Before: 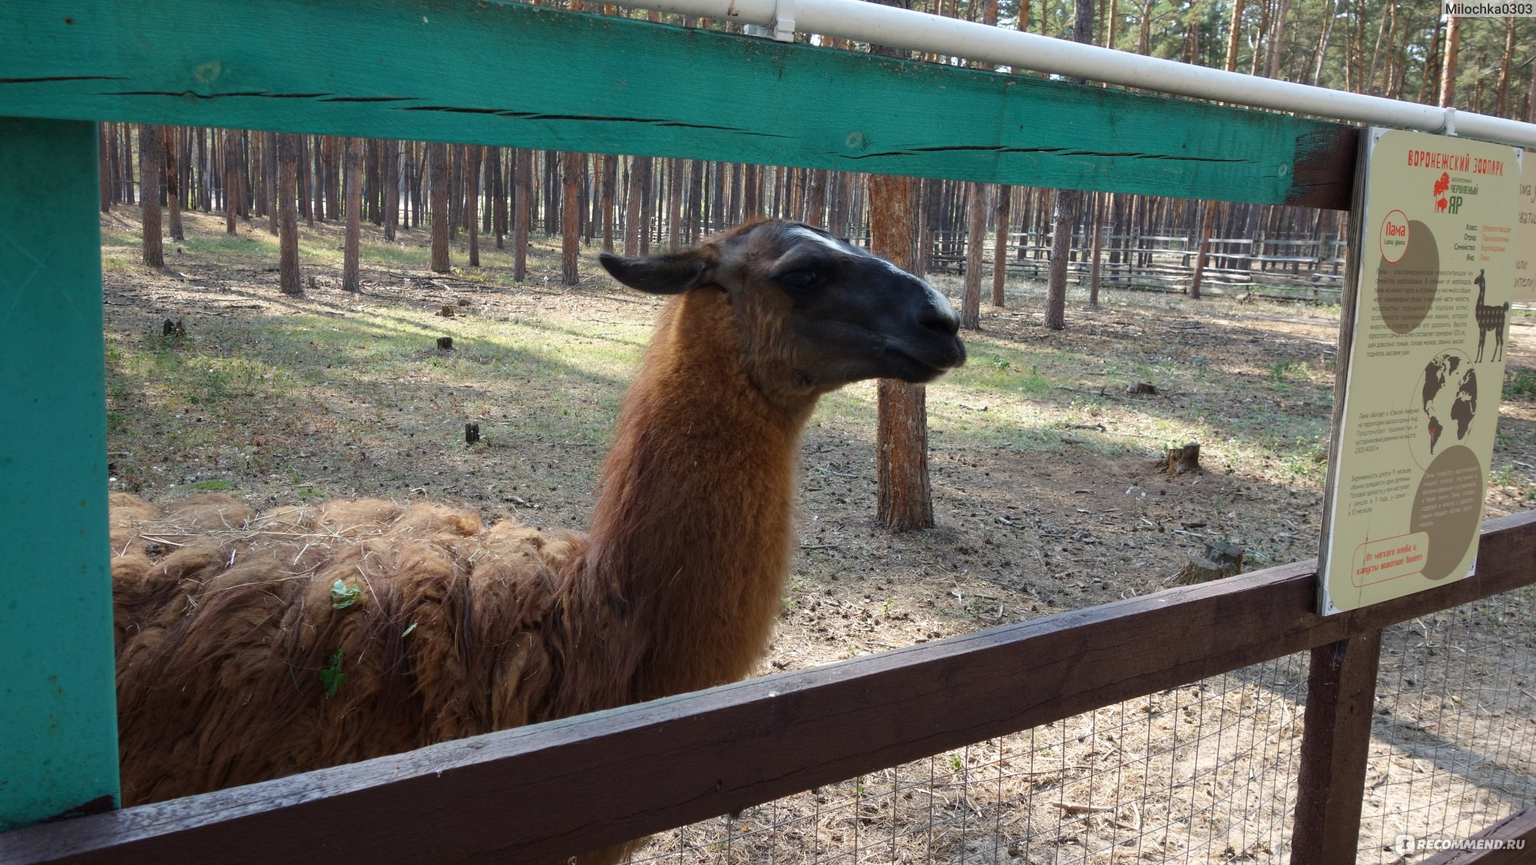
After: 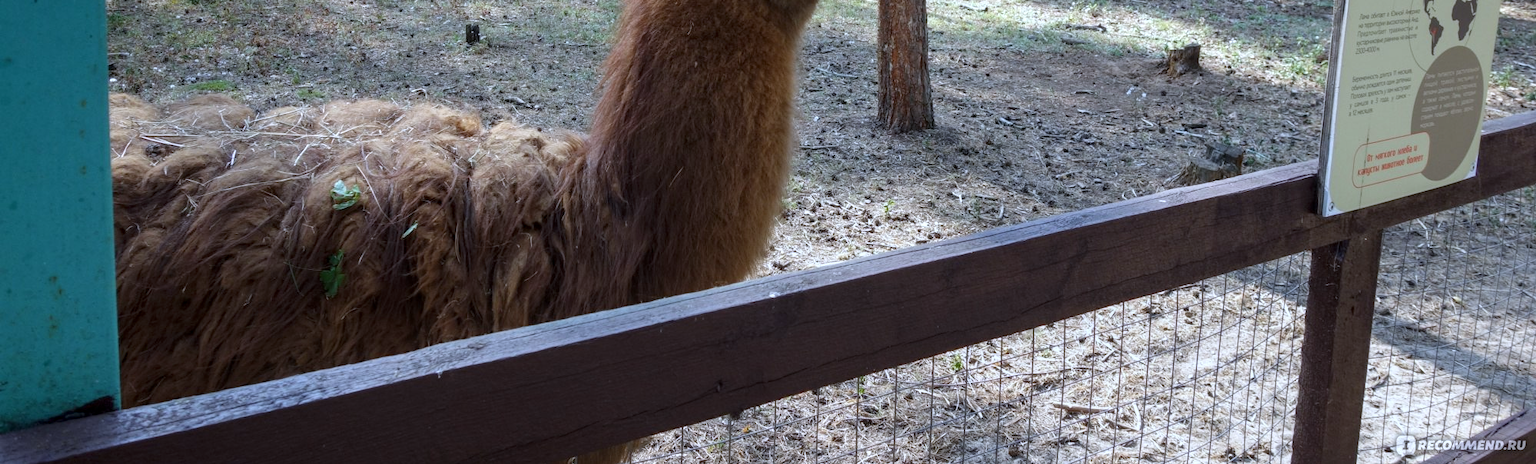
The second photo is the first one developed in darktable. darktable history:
crop and rotate: top 46.237%
local contrast: on, module defaults
white balance: red 0.926, green 1.003, blue 1.133
